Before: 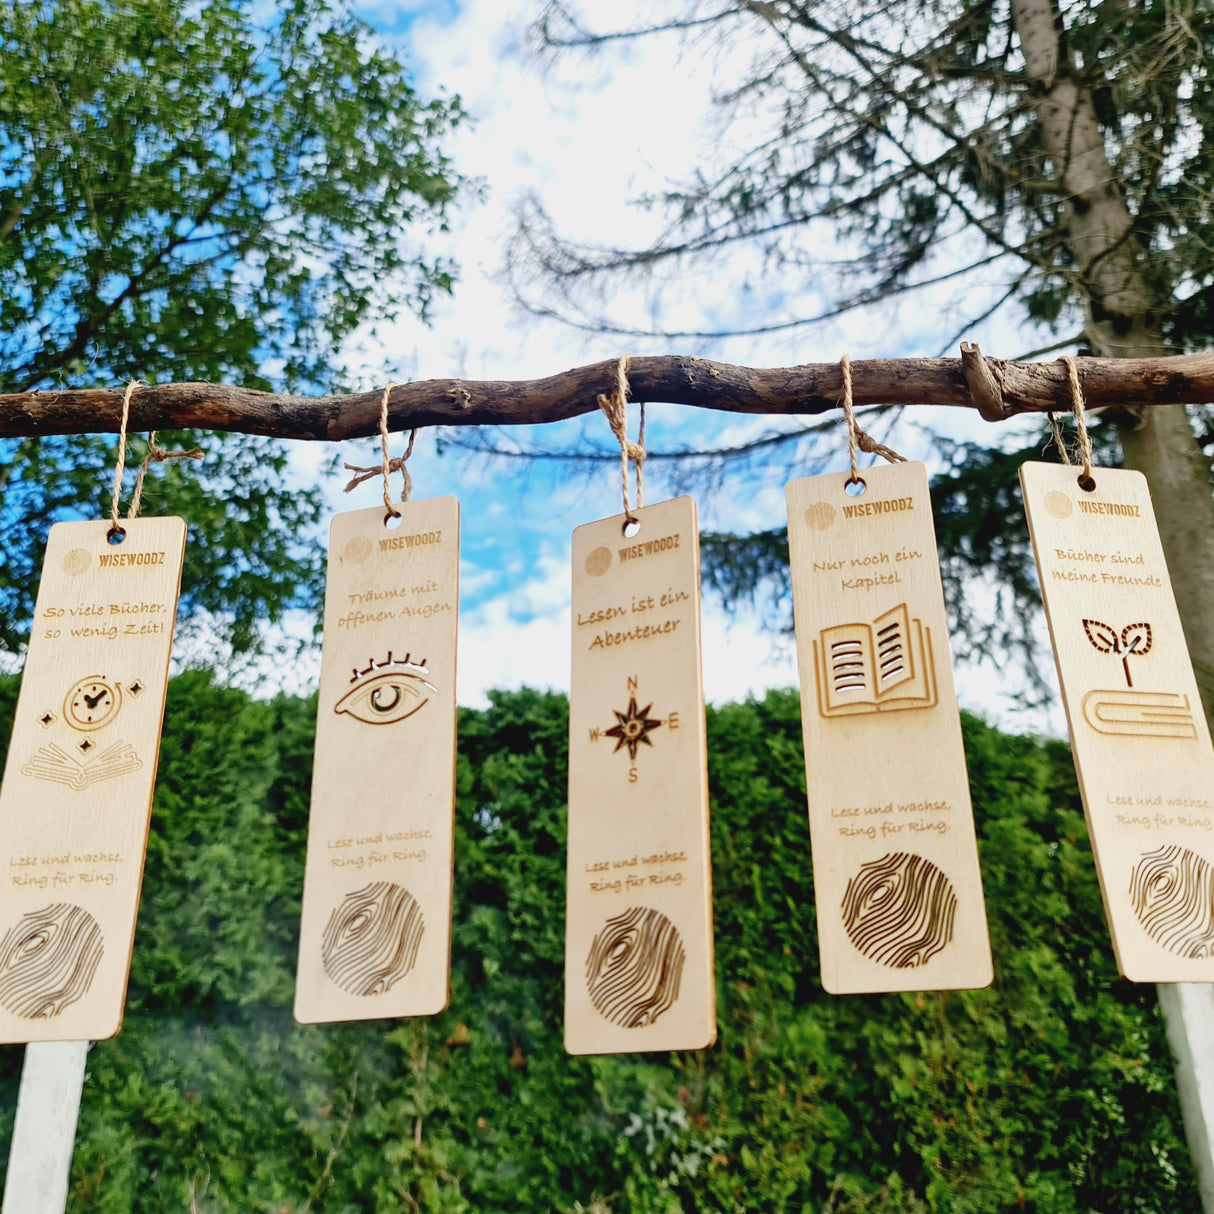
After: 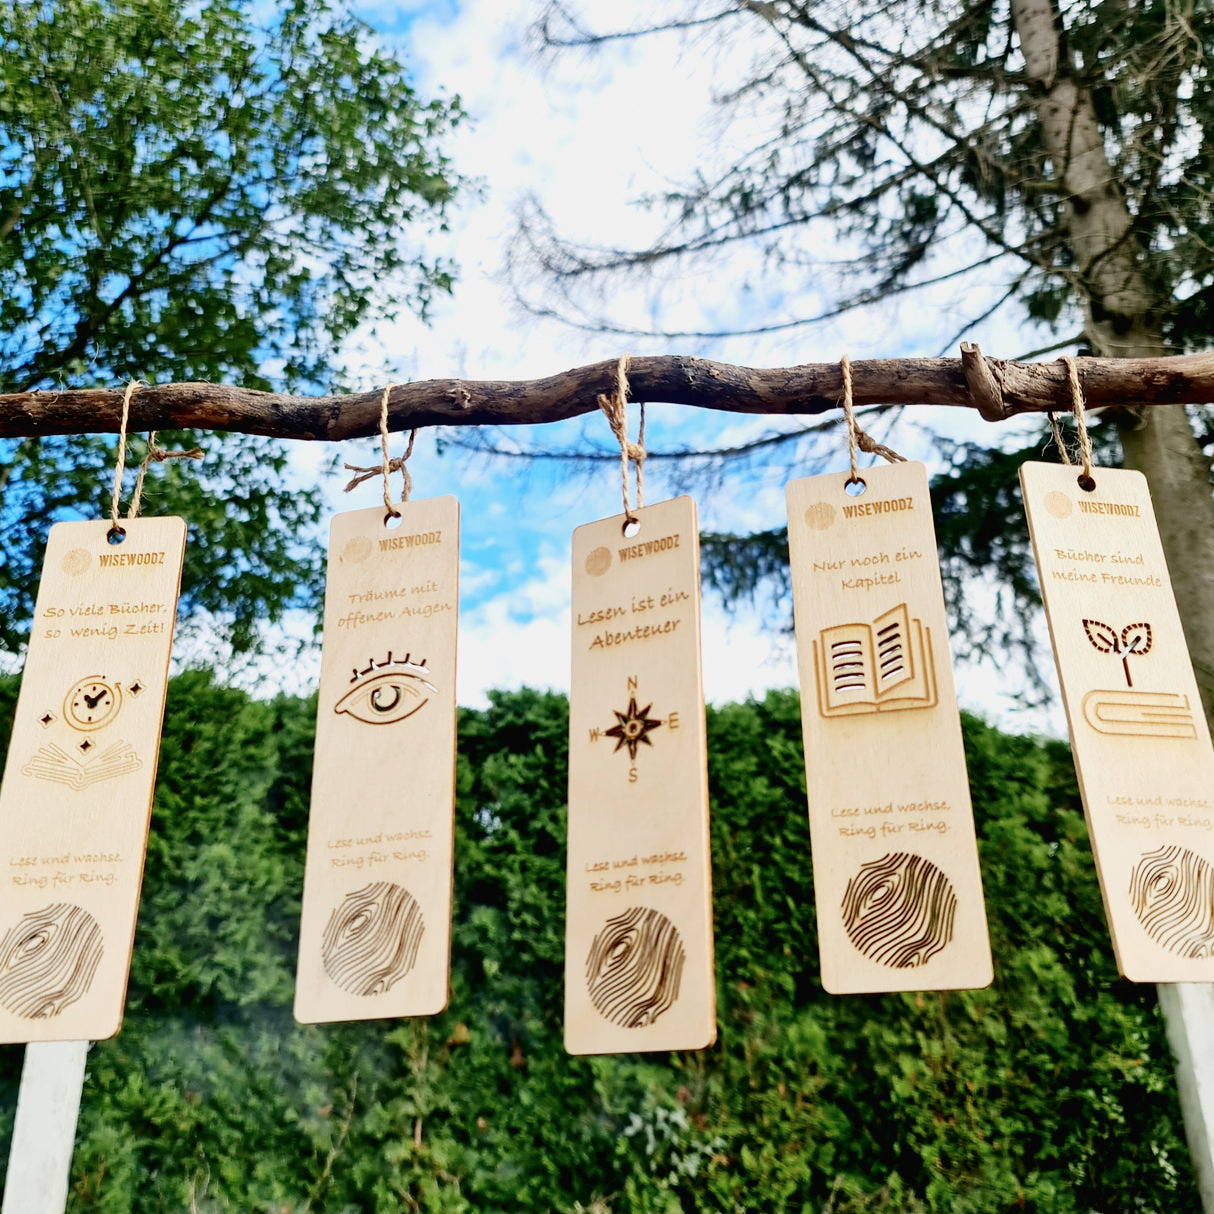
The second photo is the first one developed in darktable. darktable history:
tone curve: curves: ch0 [(0.021, 0) (0.104, 0.052) (0.496, 0.526) (0.737, 0.783) (1, 1)], color space Lab, independent channels, preserve colors none
